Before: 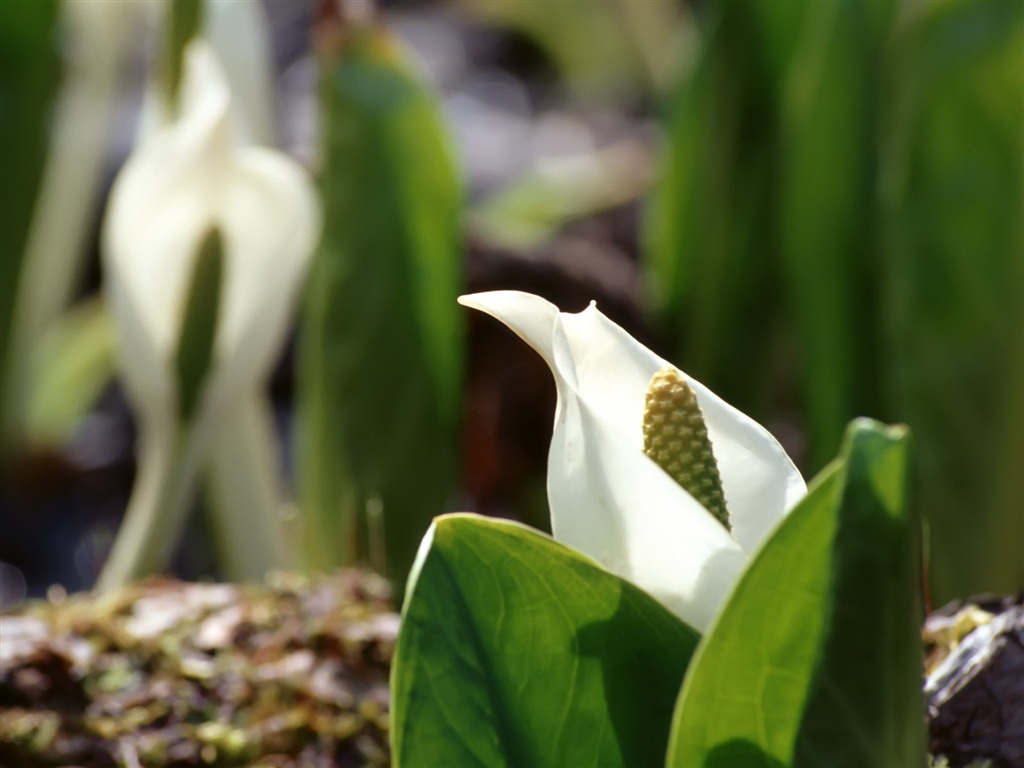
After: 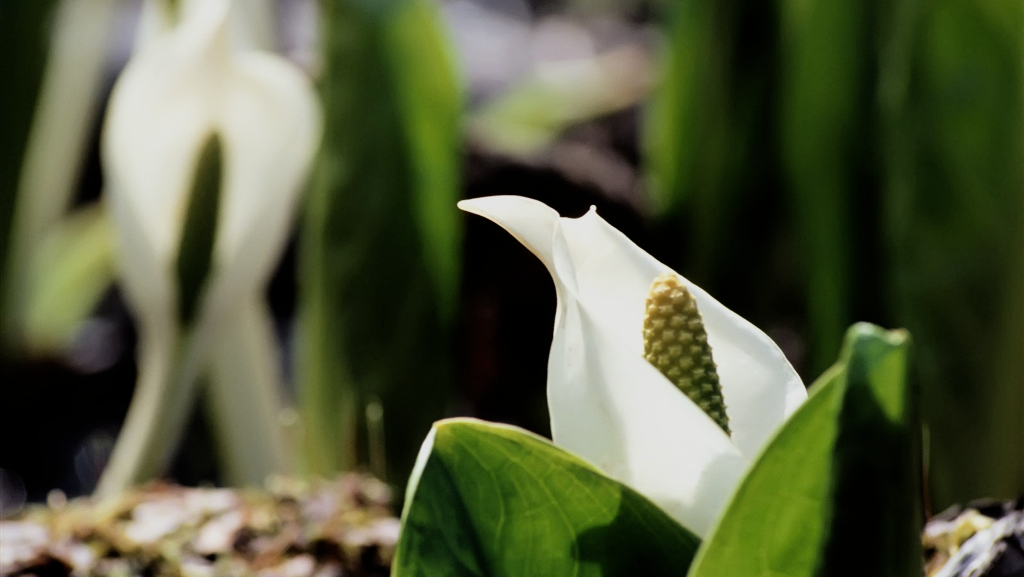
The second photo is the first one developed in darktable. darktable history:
crop and rotate: top 12.375%, bottom 12.39%
filmic rgb: black relative exposure -5.06 EV, white relative exposure 3.96 EV, hardness 2.9, contrast 1.298, highlights saturation mix -30.78%
